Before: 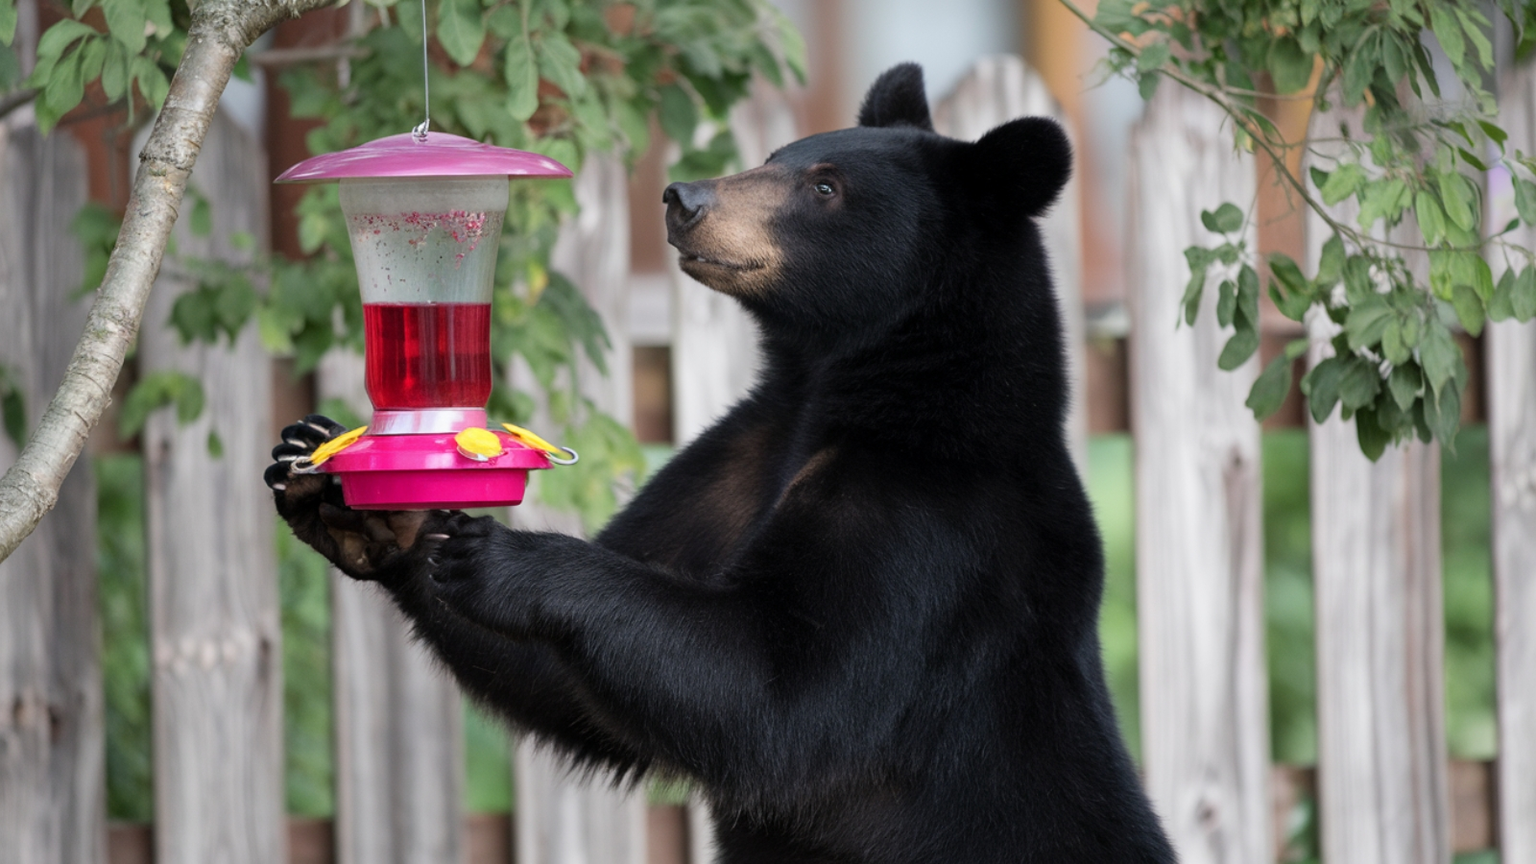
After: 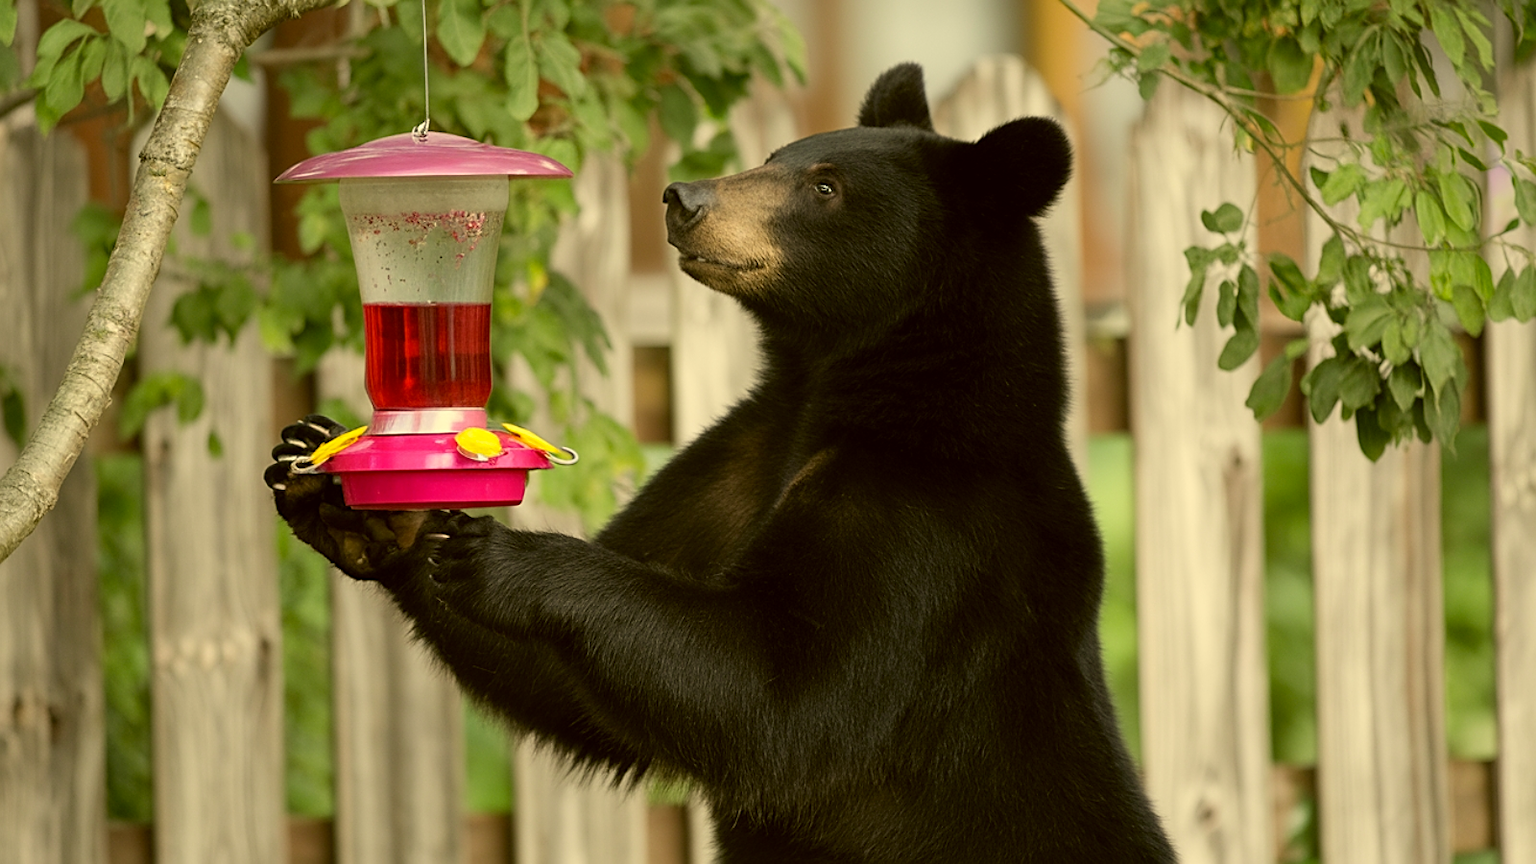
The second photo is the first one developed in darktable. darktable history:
color correction: highlights a* 0.162, highlights b* 29.53, shadows a* -0.162, shadows b* 21.09
sharpen: on, module defaults
